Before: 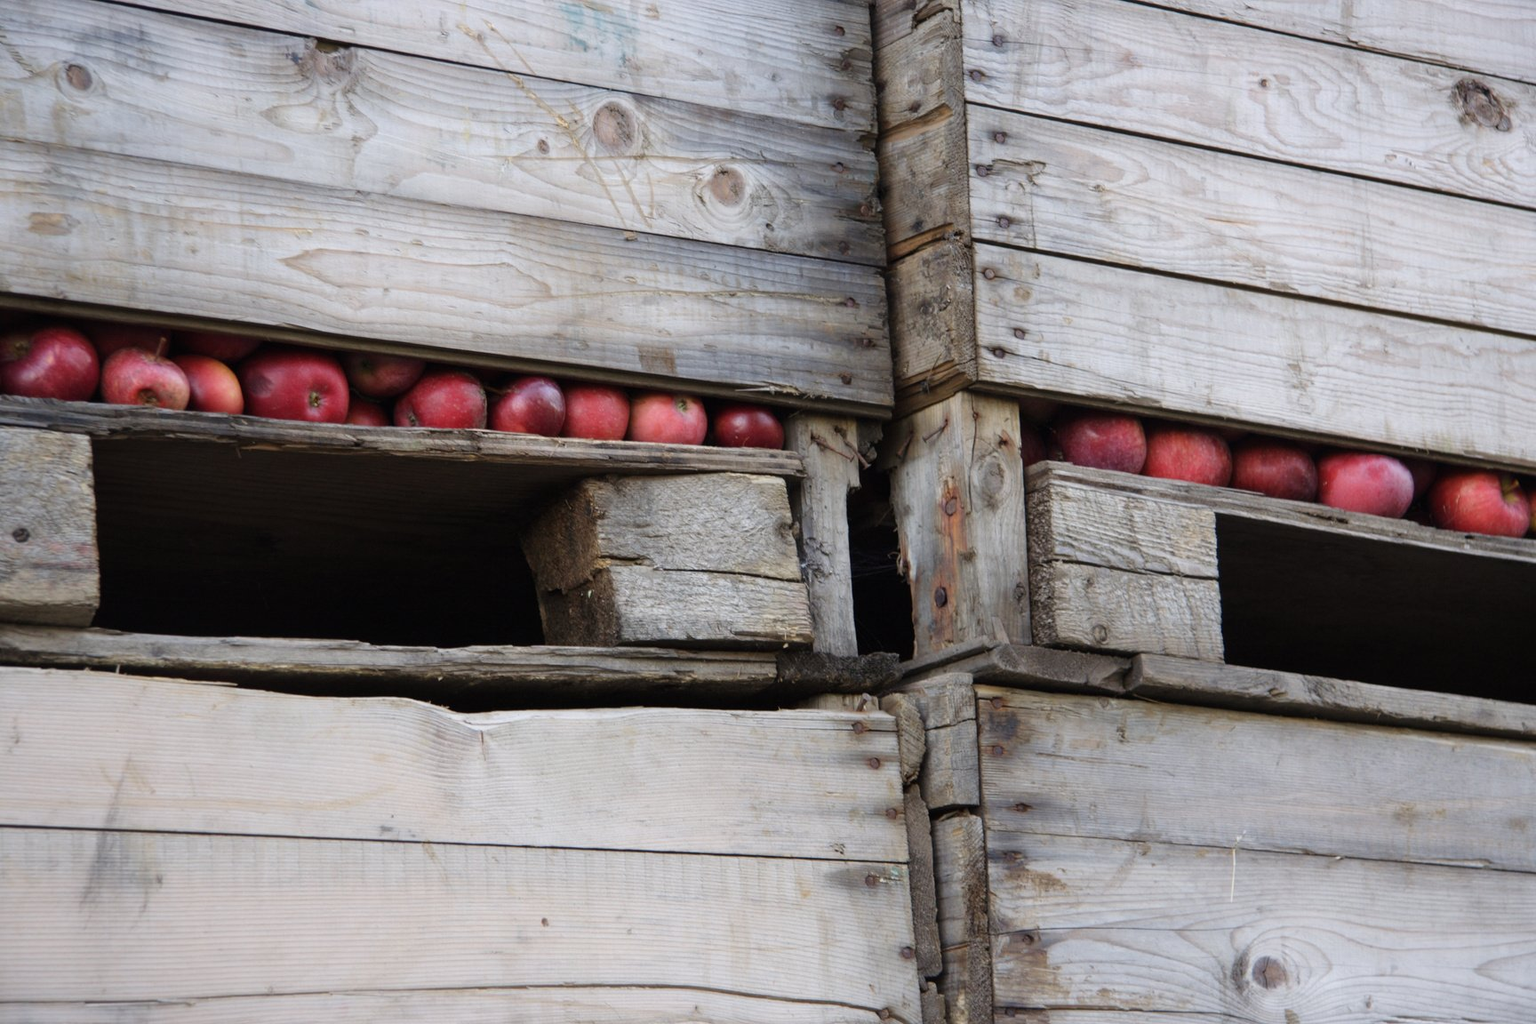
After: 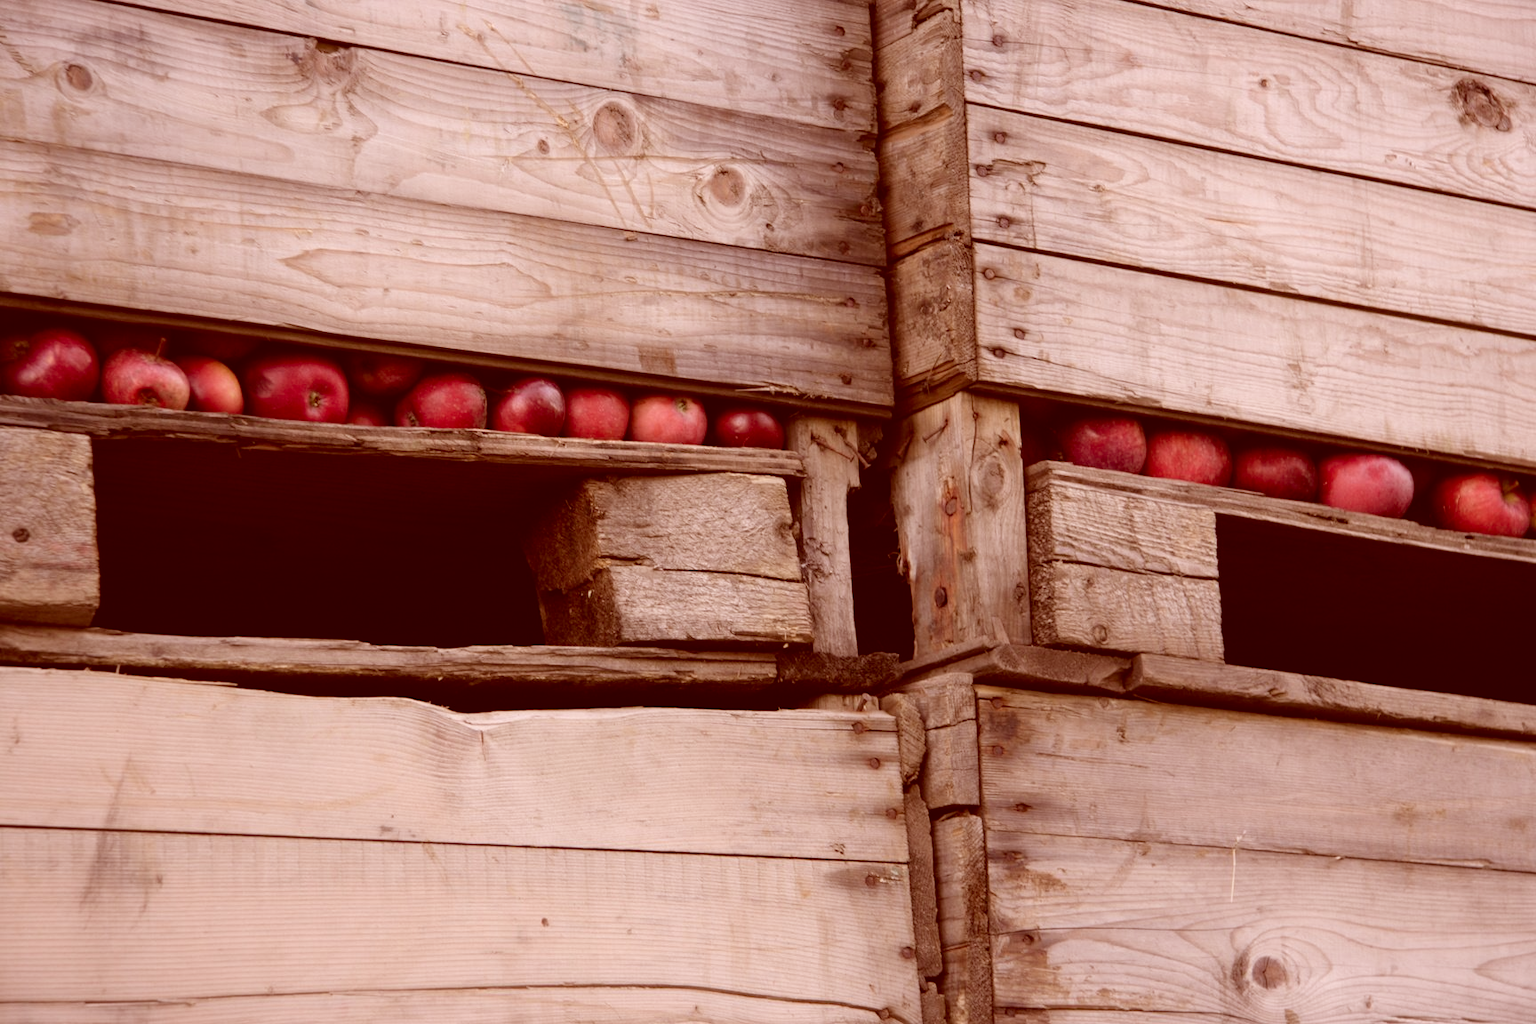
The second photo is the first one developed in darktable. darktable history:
color correction: highlights a* 9.02, highlights b* 8.89, shadows a* 39.39, shadows b* 39.74, saturation 0.784
